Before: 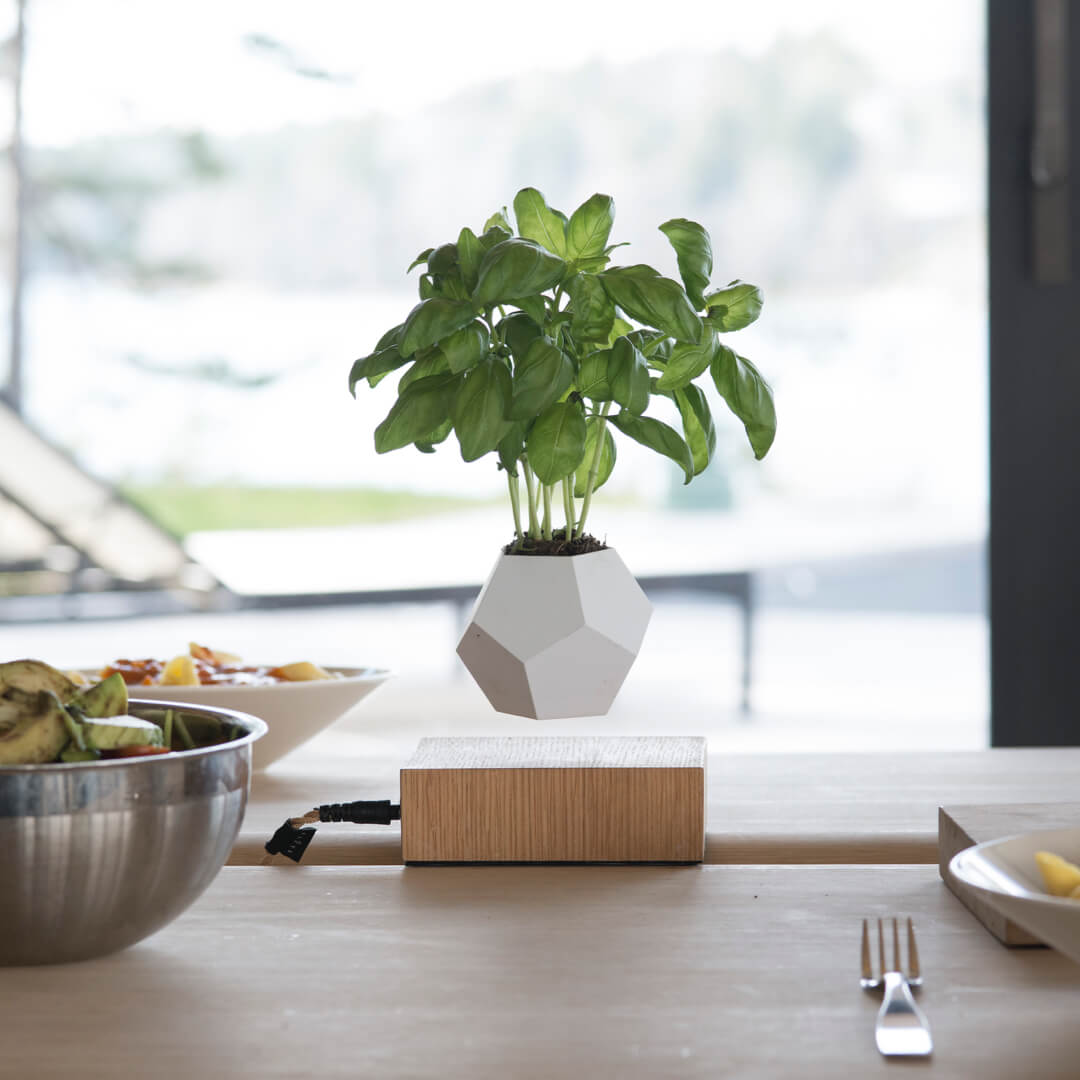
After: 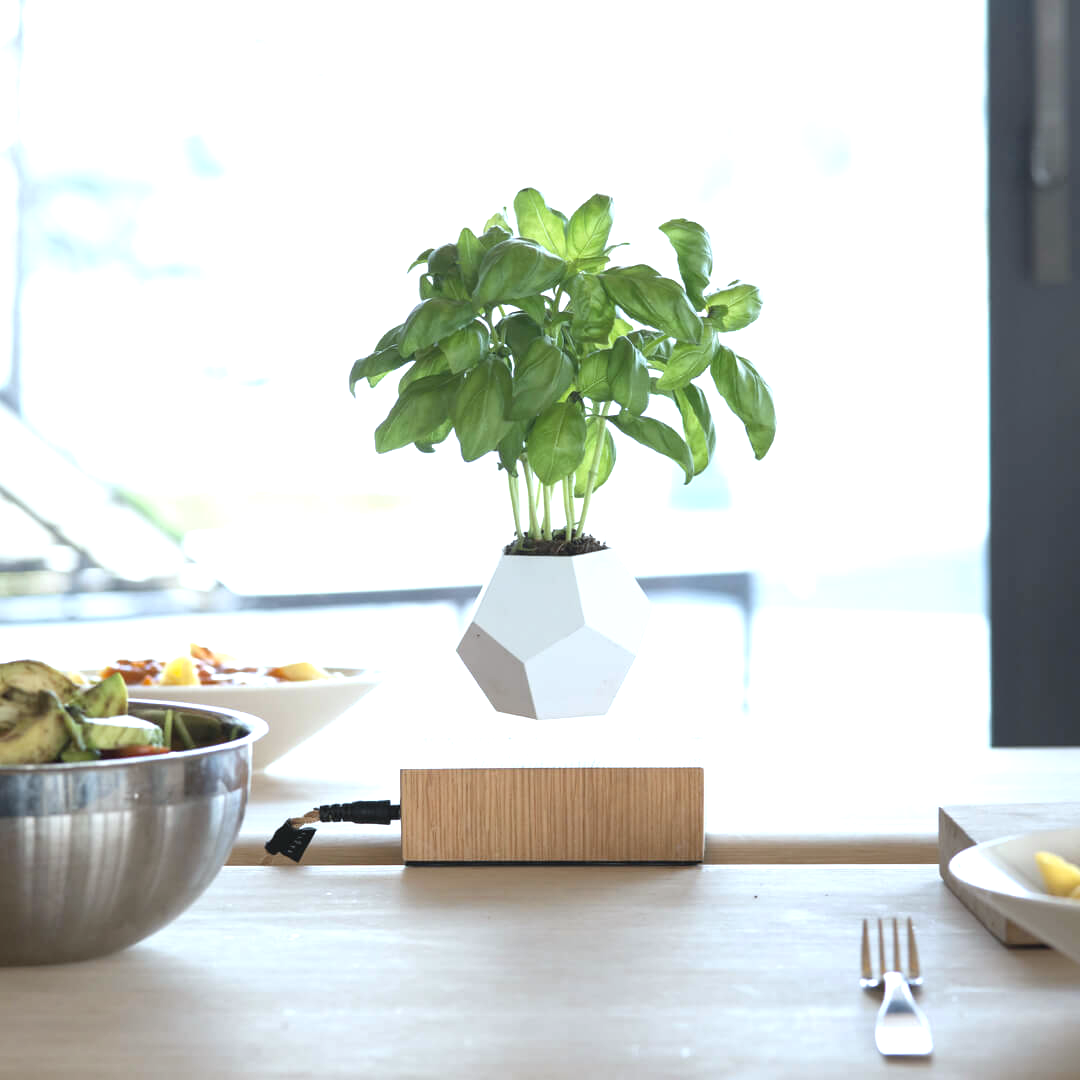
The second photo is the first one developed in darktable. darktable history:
white balance: red 0.925, blue 1.046
exposure: black level correction -0.001, exposure 0.9 EV, compensate exposure bias true, compensate highlight preservation false
